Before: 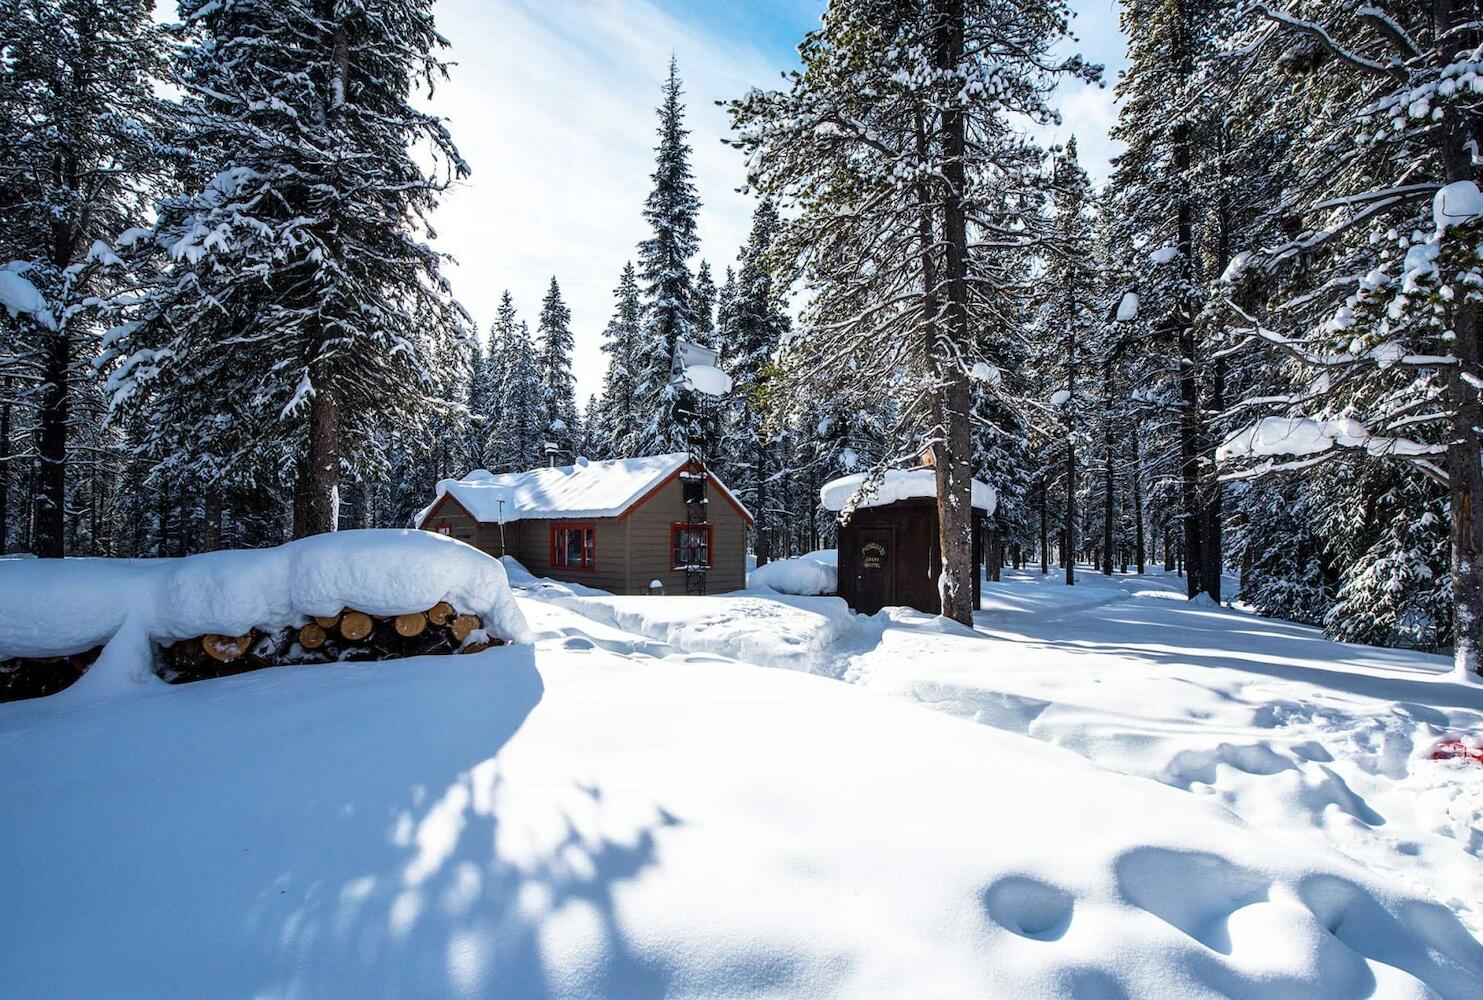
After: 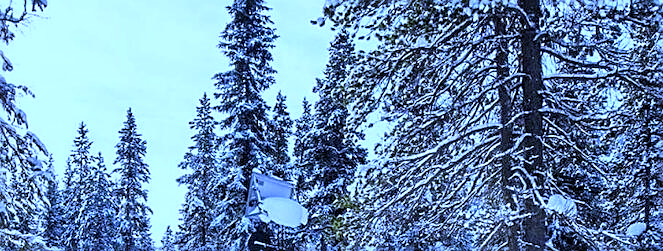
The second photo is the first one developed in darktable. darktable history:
white balance: red 0.766, blue 1.537
sharpen: on, module defaults
crop: left 28.64%, top 16.832%, right 26.637%, bottom 58.055%
